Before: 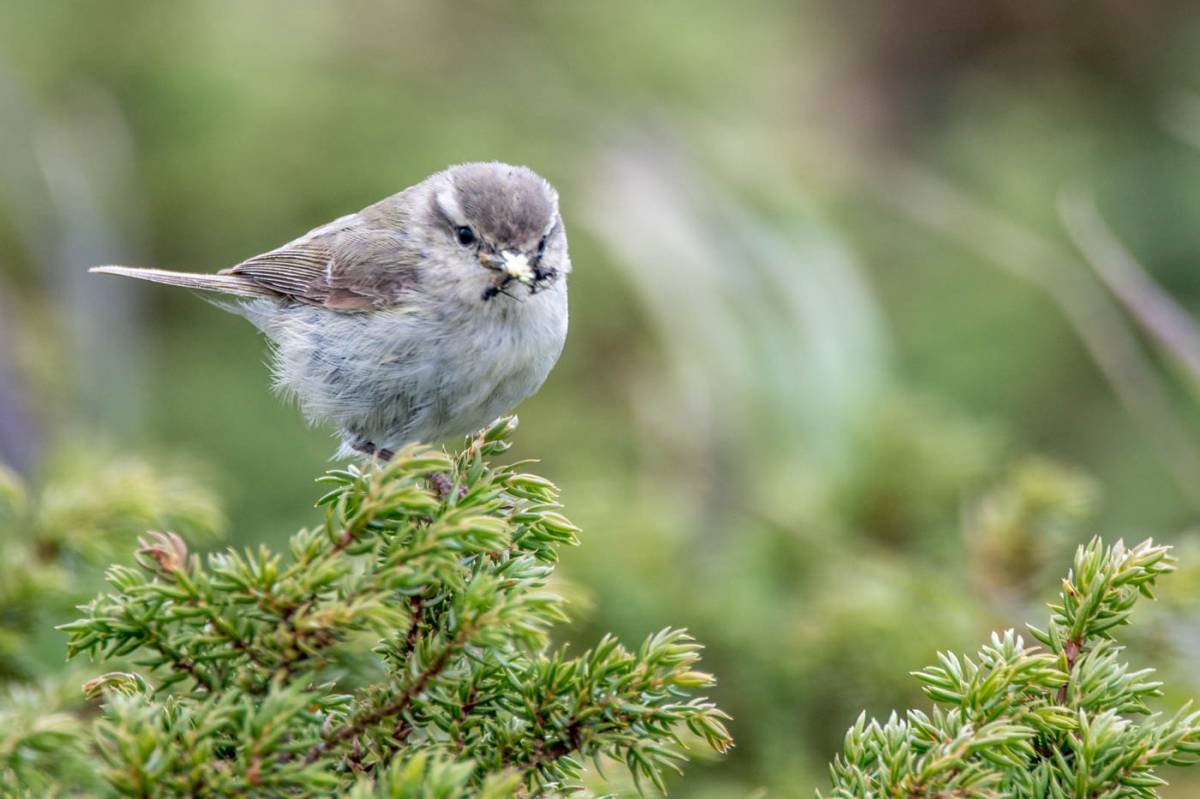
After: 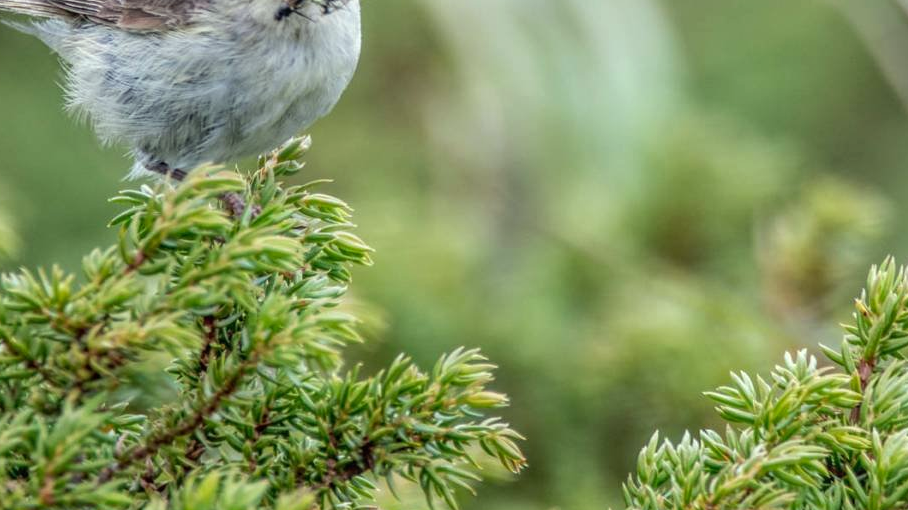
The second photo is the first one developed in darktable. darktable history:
color correction: highlights a* -4.73, highlights b* 5.06, saturation 0.97
local contrast: detail 110%
crop and rotate: left 17.299%, top 35.115%, right 7.015%, bottom 1.024%
